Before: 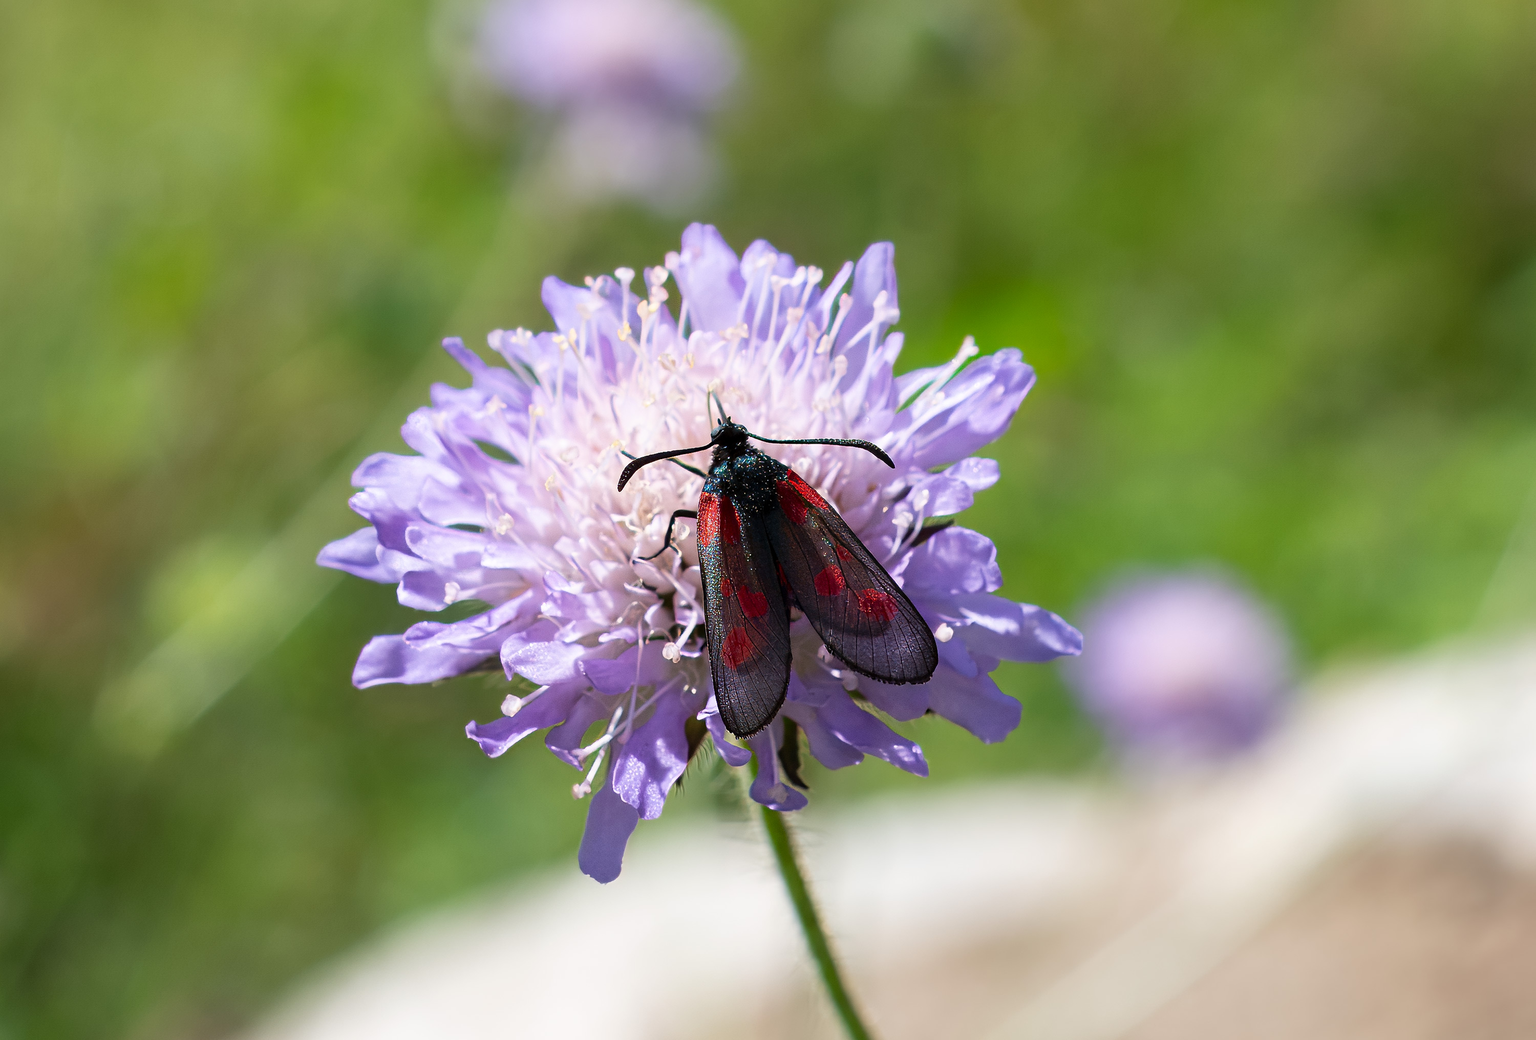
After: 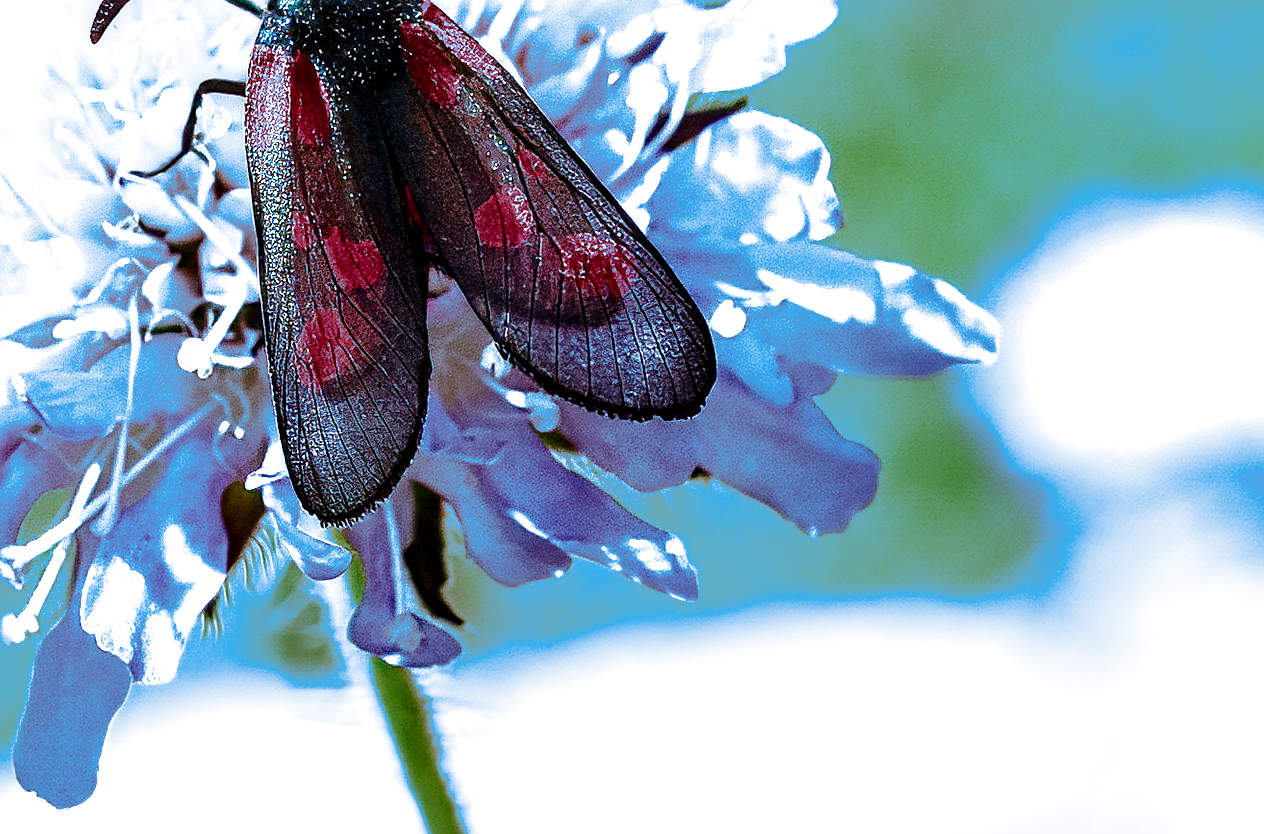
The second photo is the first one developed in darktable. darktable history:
split-toning: shadows › hue 220°, shadows › saturation 0.64, highlights › hue 220°, highlights › saturation 0.64, balance 0, compress 5.22%
local contrast: highlights 60%, shadows 60%, detail 160%
contrast brightness saturation: contrast 0.24, brightness 0.09
sharpen: on, module defaults
base curve: curves: ch0 [(0, 0) (0.026, 0.03) (0.109, 0.232) (0.351, 0.748) (0.669, 0.968) (1, 1)], preserve colors none
shadows and highlights: on, module defaults
crop: left 37.221%, top 45.169%, right 20.63%, bottom 13.777%
